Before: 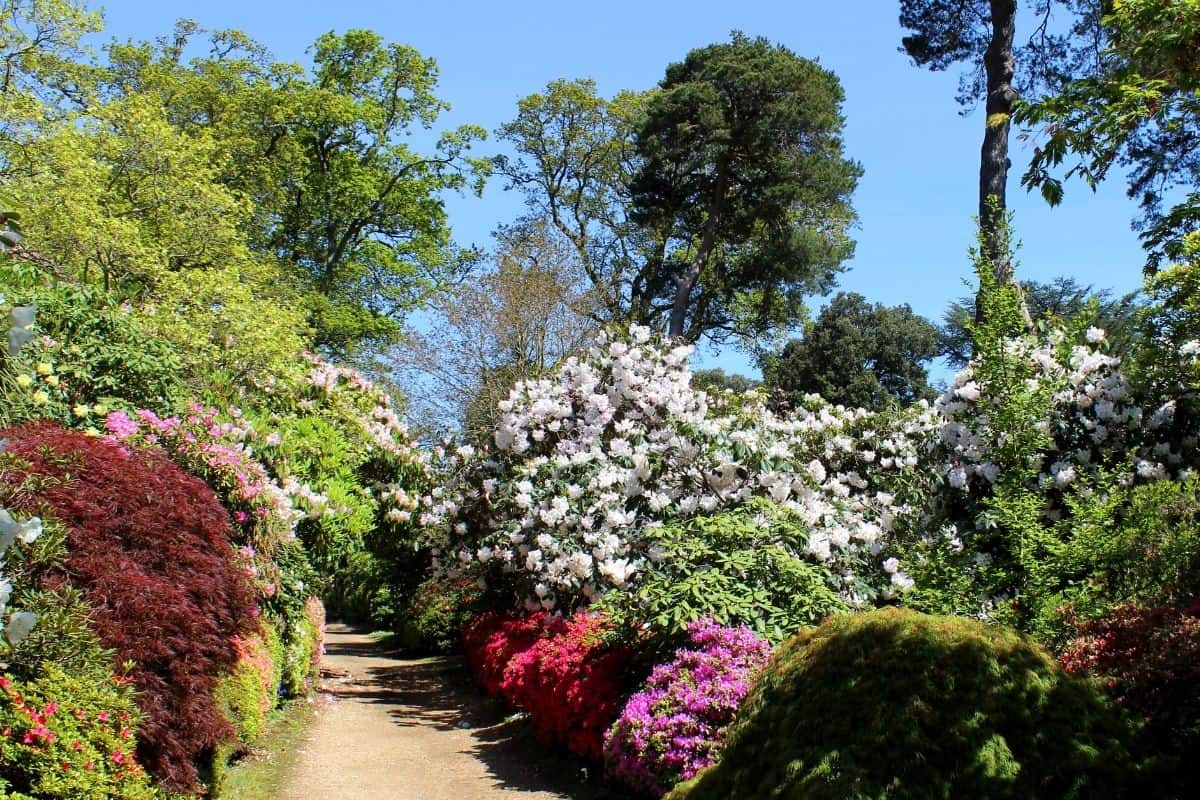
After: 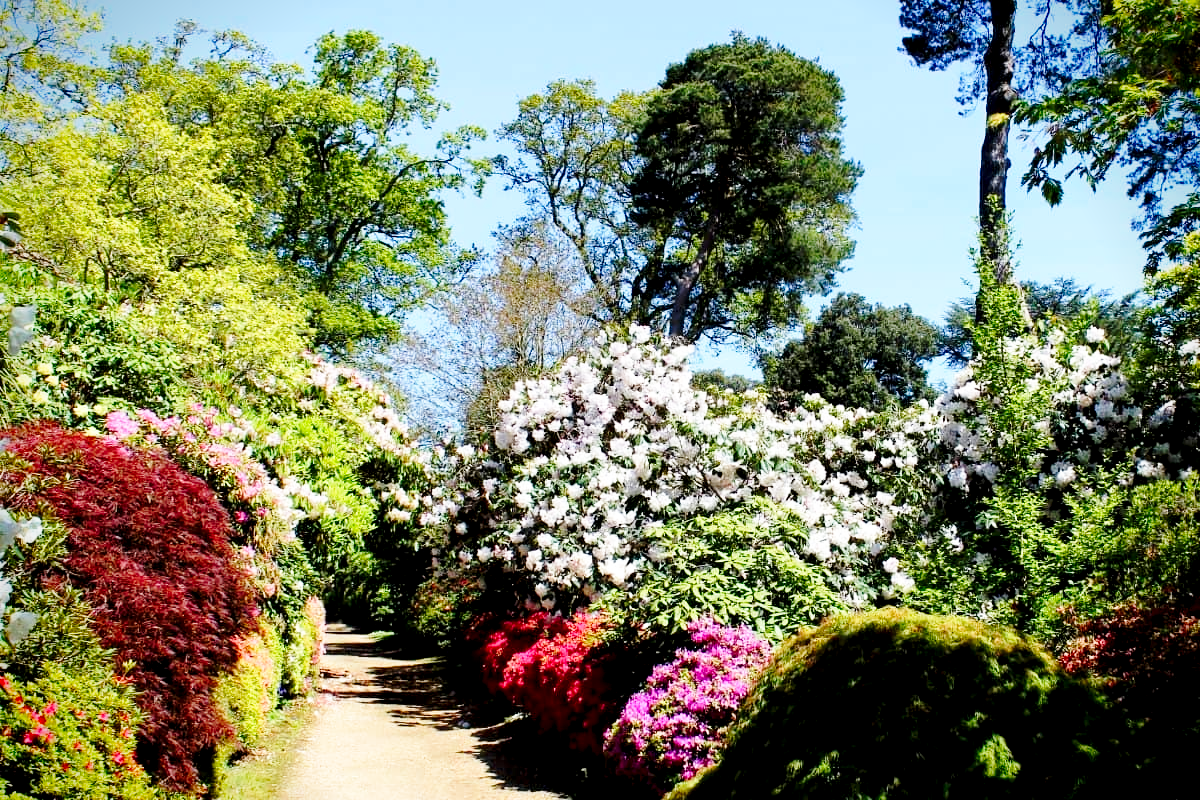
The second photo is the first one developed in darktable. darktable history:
vignetting: fall-off start 88.53%, fall-off radius 44.2%, saturation 0.376, width/height ratio 1.161
exposure: black level correction 0.009, compensate highlight preservation false
base curve: curves: ch0 [(0, 0) (0.036, 0.037) (0.121, 0.228) (0.46, 0.76) (0.859, 0.983) (1, 1)], preserve colors none
